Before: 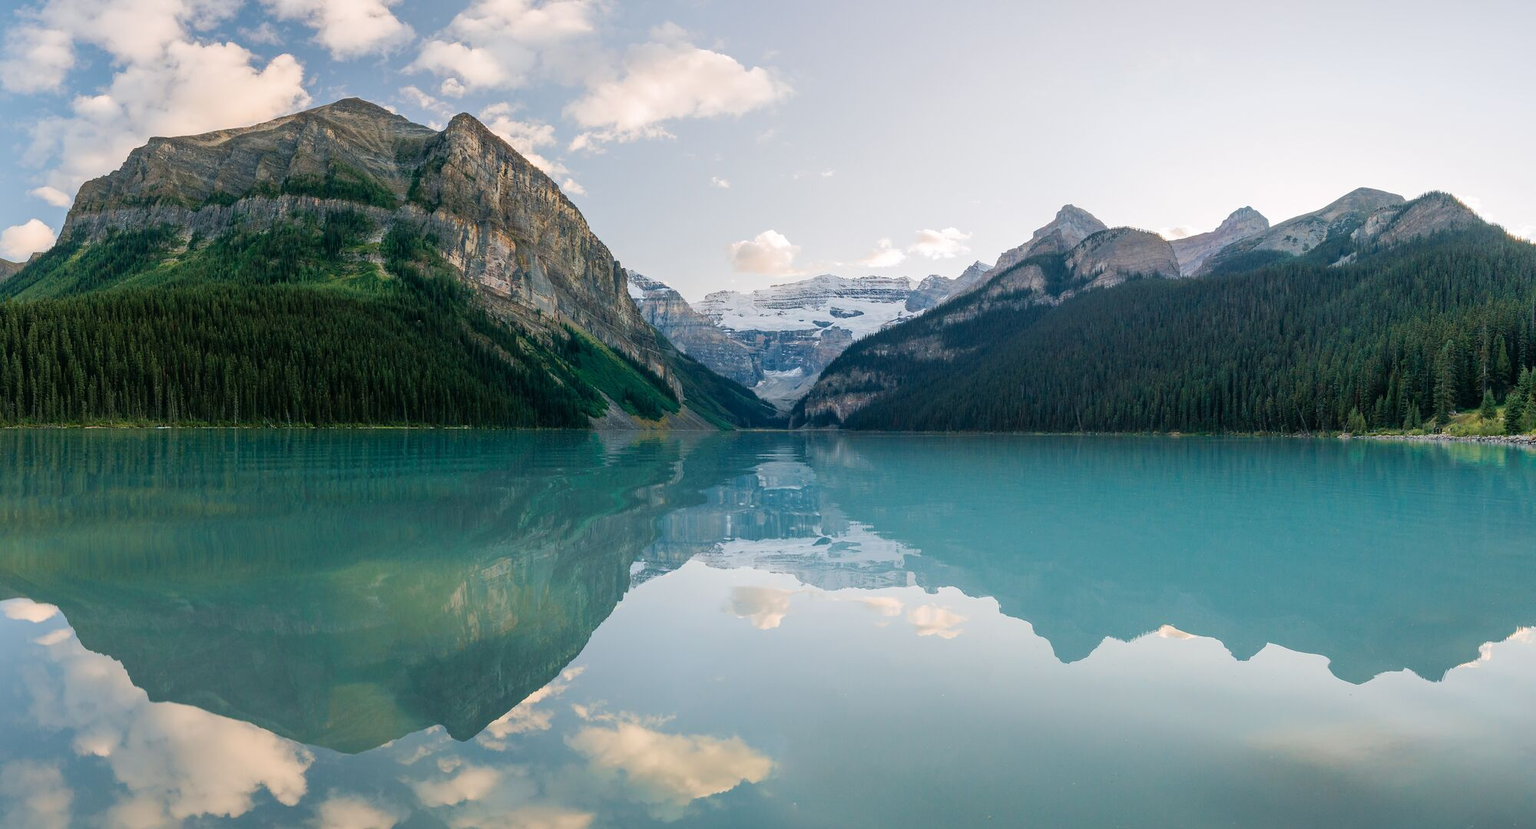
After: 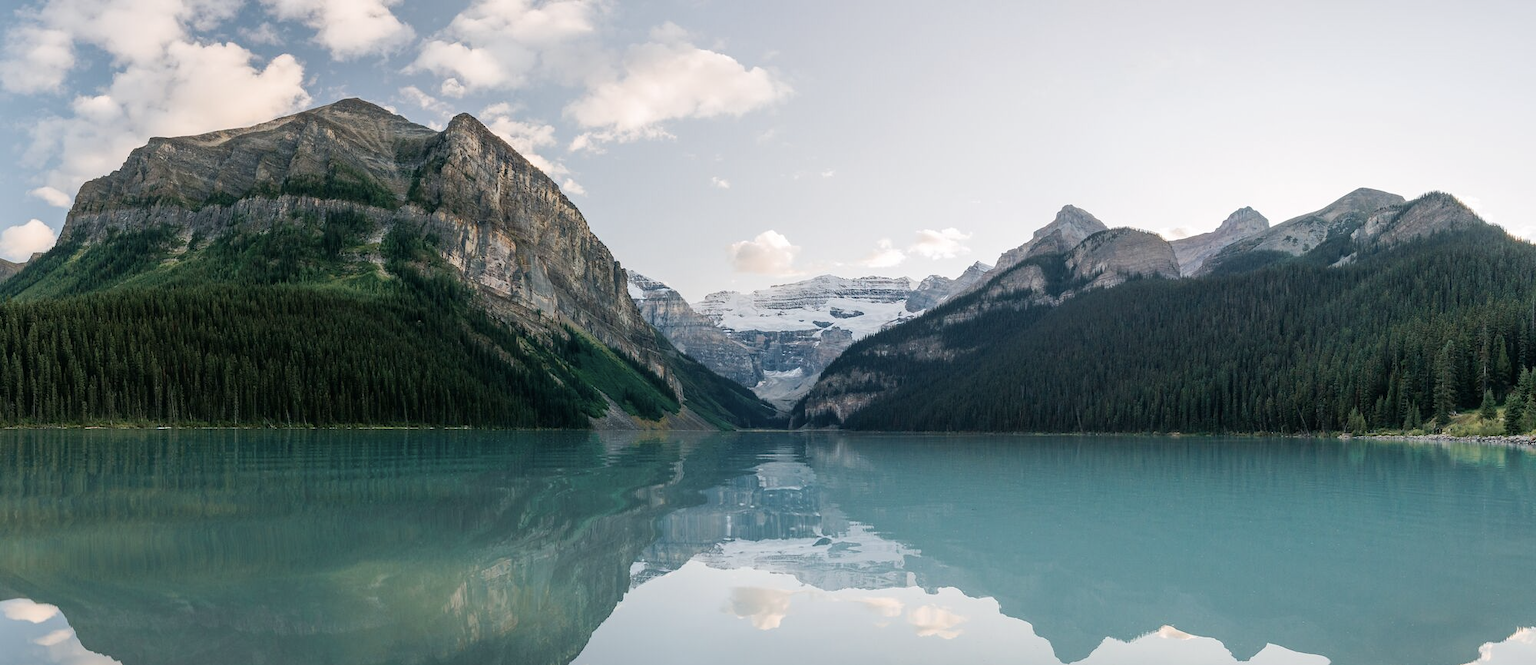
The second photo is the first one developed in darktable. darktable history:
contrast brightness saturation: contrast 0.1, saturation -0.3
crop: bottom 19.644%
